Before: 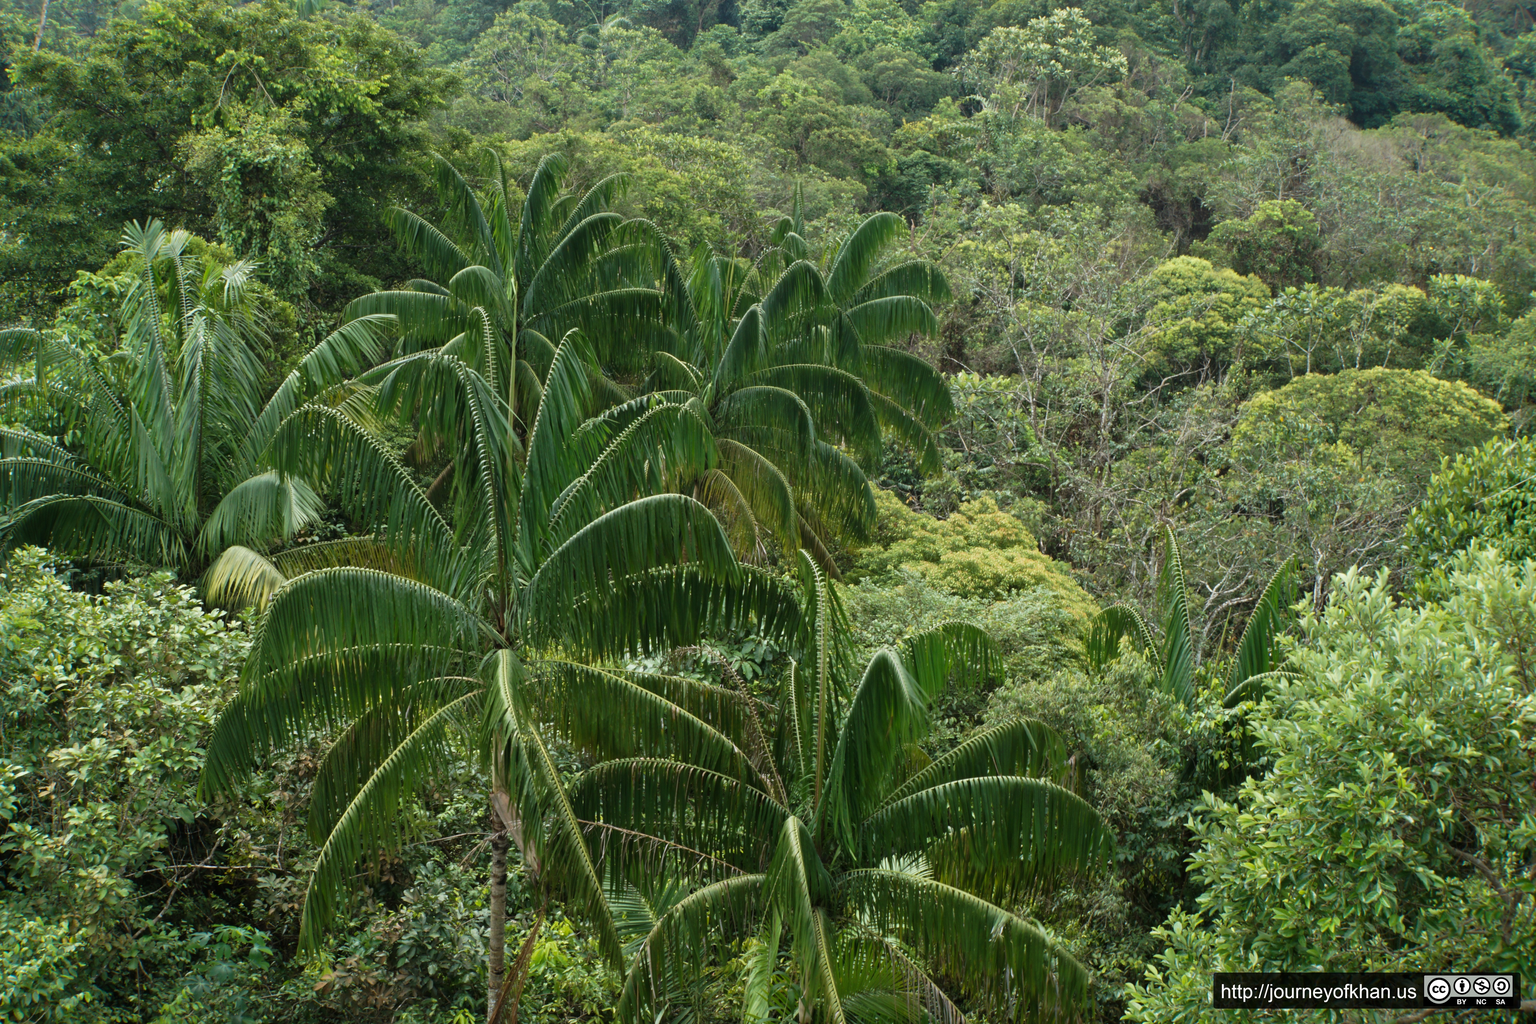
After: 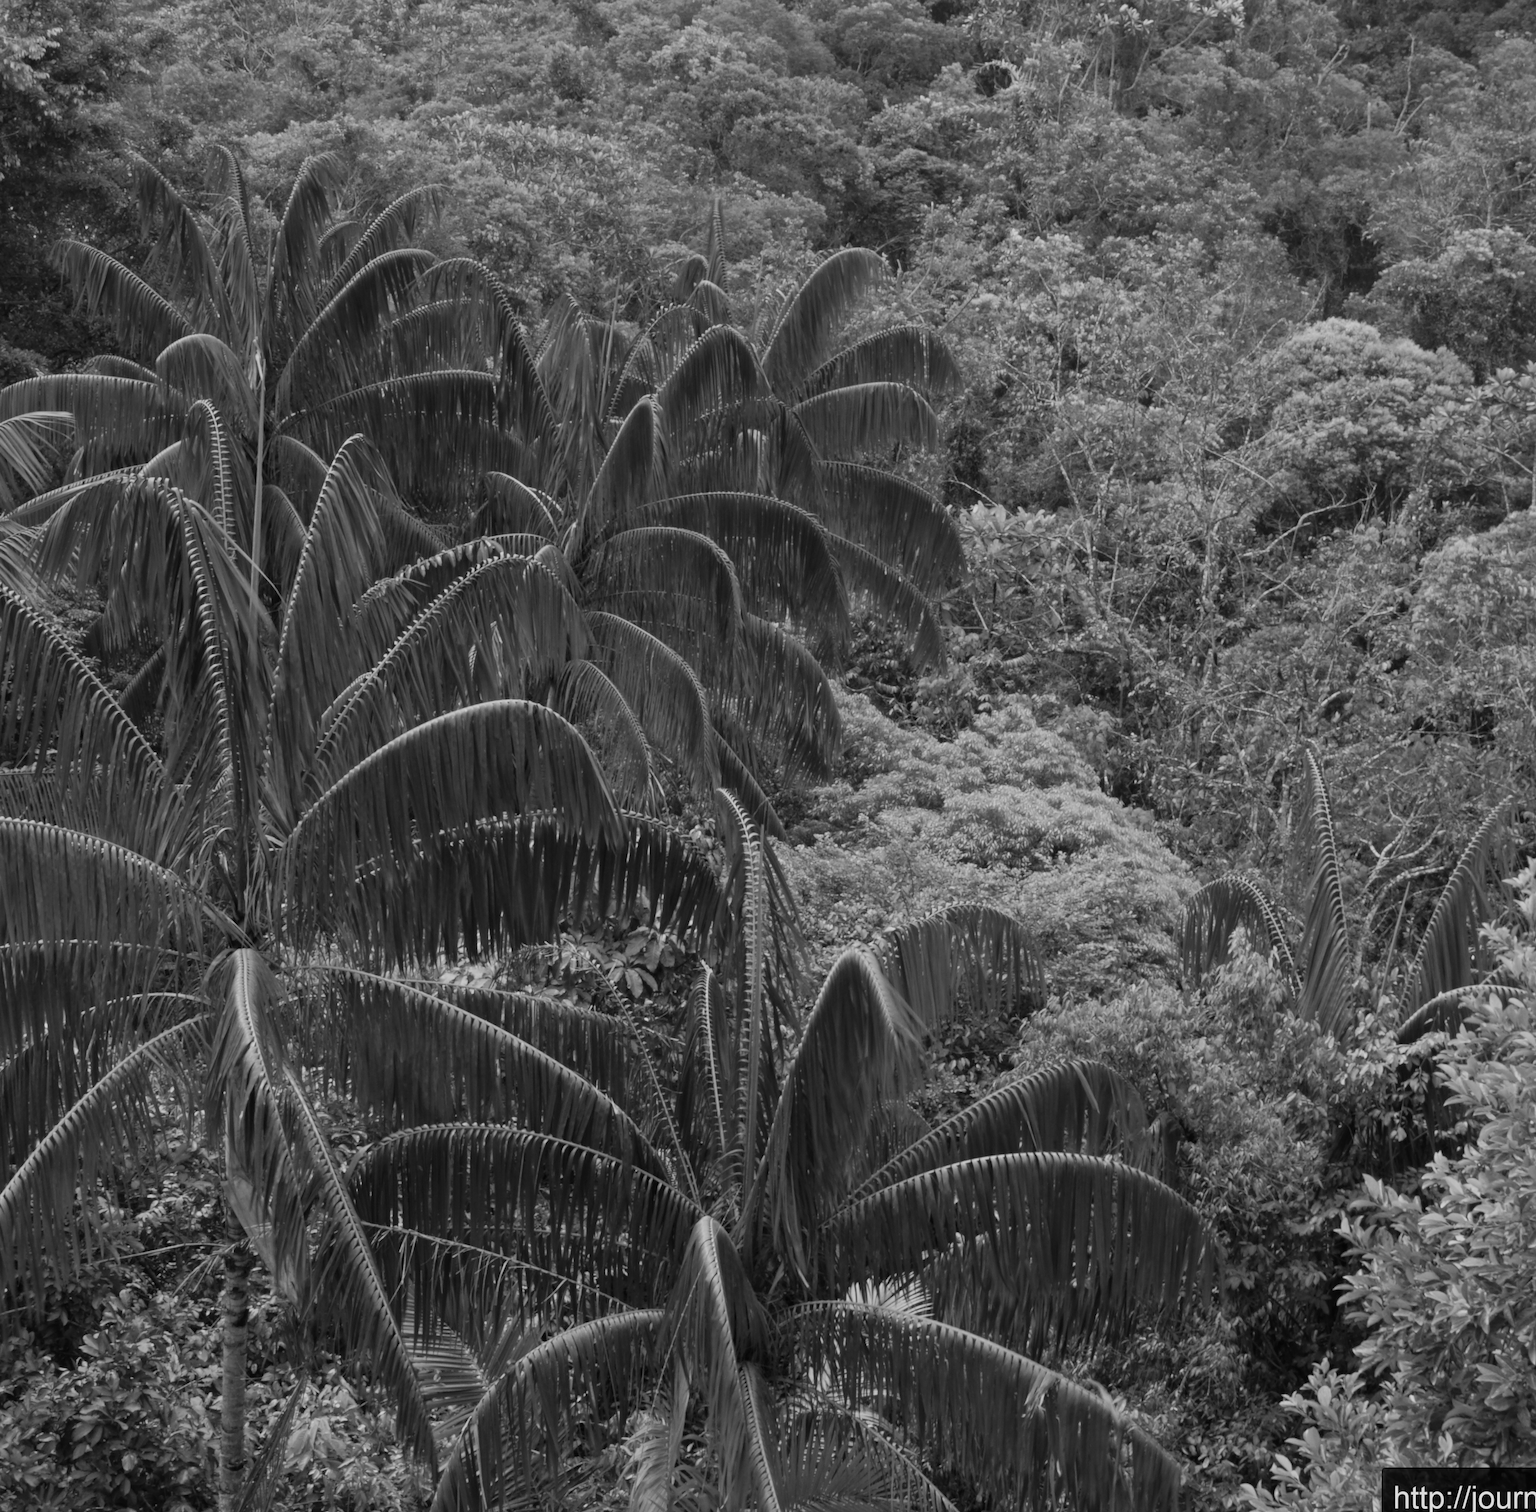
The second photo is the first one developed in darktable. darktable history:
exposure: exposure -0.462 EV, compensate highlight preservation false
crop and rotate: left 22.918%, top 5.629%, right 14.711%, bottom 2.247%
monochrome: on, module defaults
